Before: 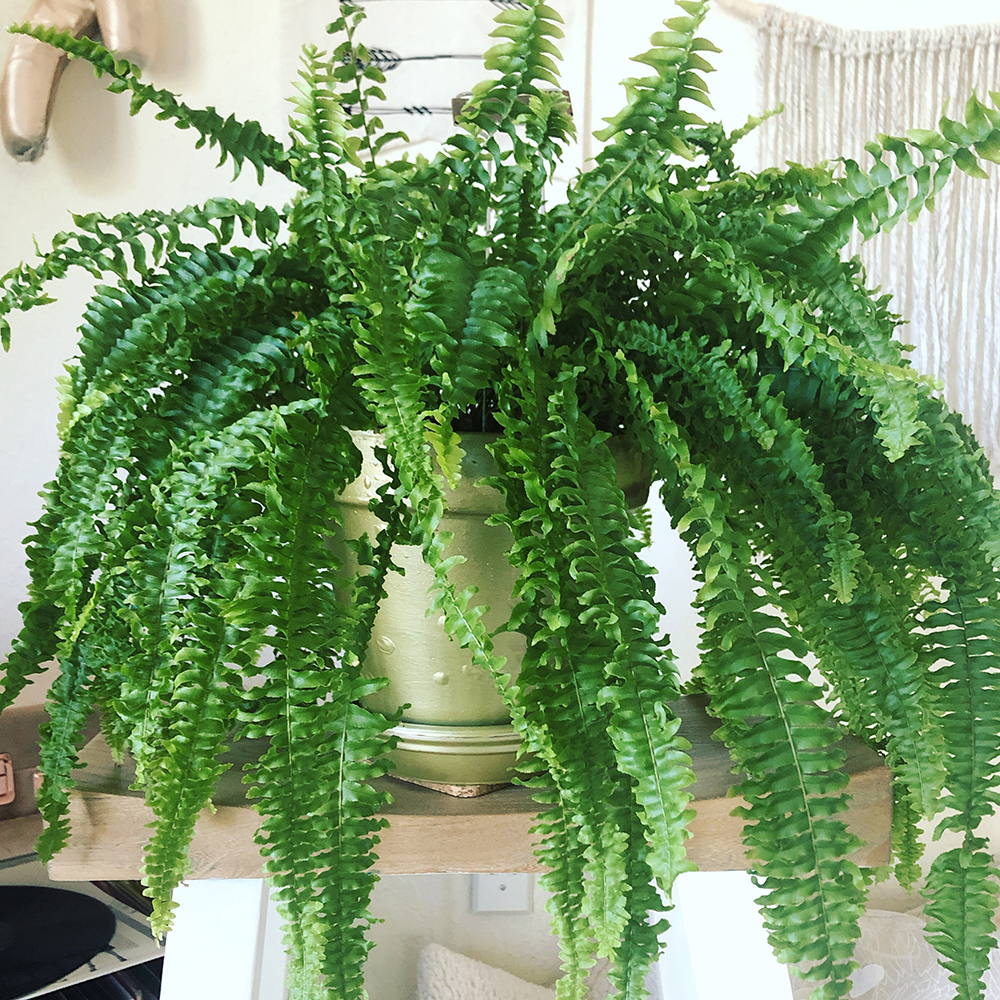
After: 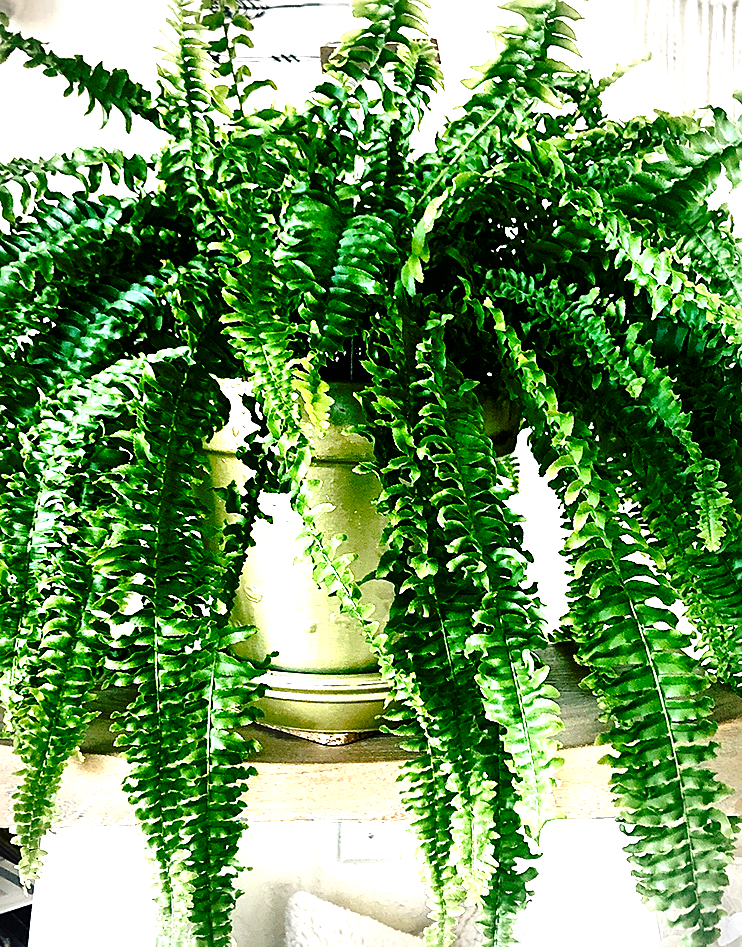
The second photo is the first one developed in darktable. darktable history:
base curve: curves: ch0 [(0, 0) (0.073, 0.04) (0.157, 0.139) (0.492, 0.492) (0.758, 0.758) (1, 1)], preserve colors none
local contrast: mode bilateral grid, contrast 44, coarseness 70, detail 212%, midtone range 0.2
vignetting: fall-off radius 60.89%, unbound false
crop and rotate: left 13.203%, top 5.287%, right 12.529%
exposure: exposure 0.606 EV, compensate highlight preservation false
color balance rgb: power › chroma 0.309%, power › hue 24.72°, highlights gain › luminance 17.351%, perceptual saturation grading › global saturation 20%, perceptual saturation grading › highlights -25.086%, perceptual saturation grading › shadows 50.588%, global vibrance 9.408%, contrast 14.441%, saturation formula JzAzBz (2021)
sharpen: on, module defaults
color zones: curves: ch1 [(0.25, 0.5) (0.747, 0.71)]
